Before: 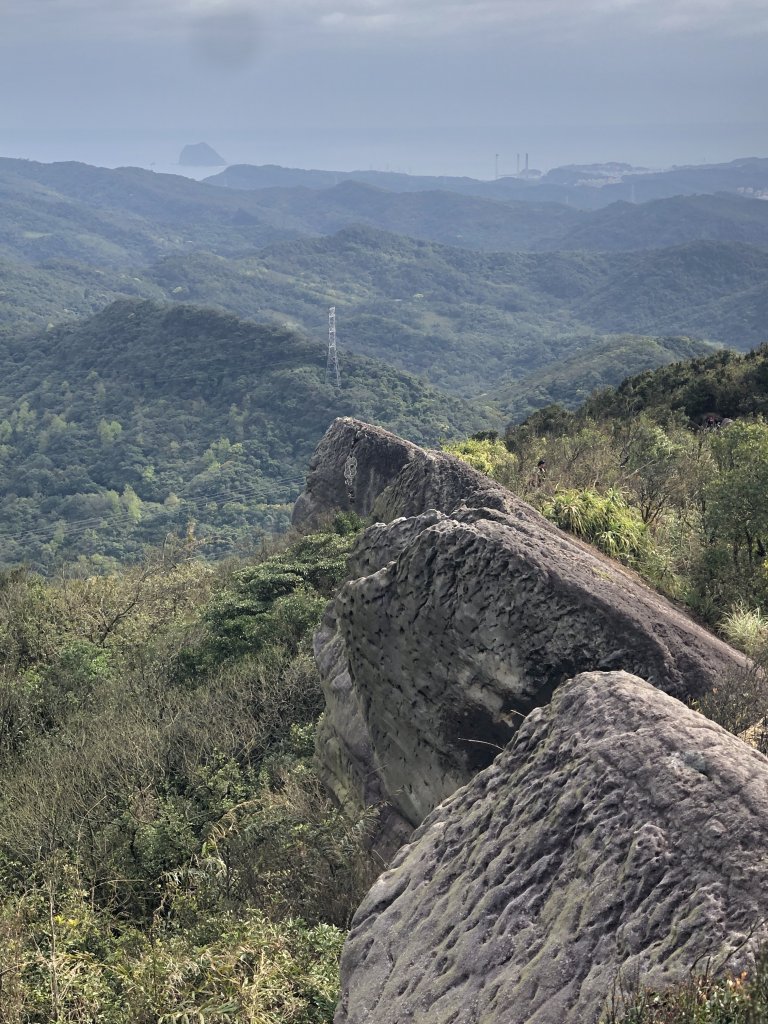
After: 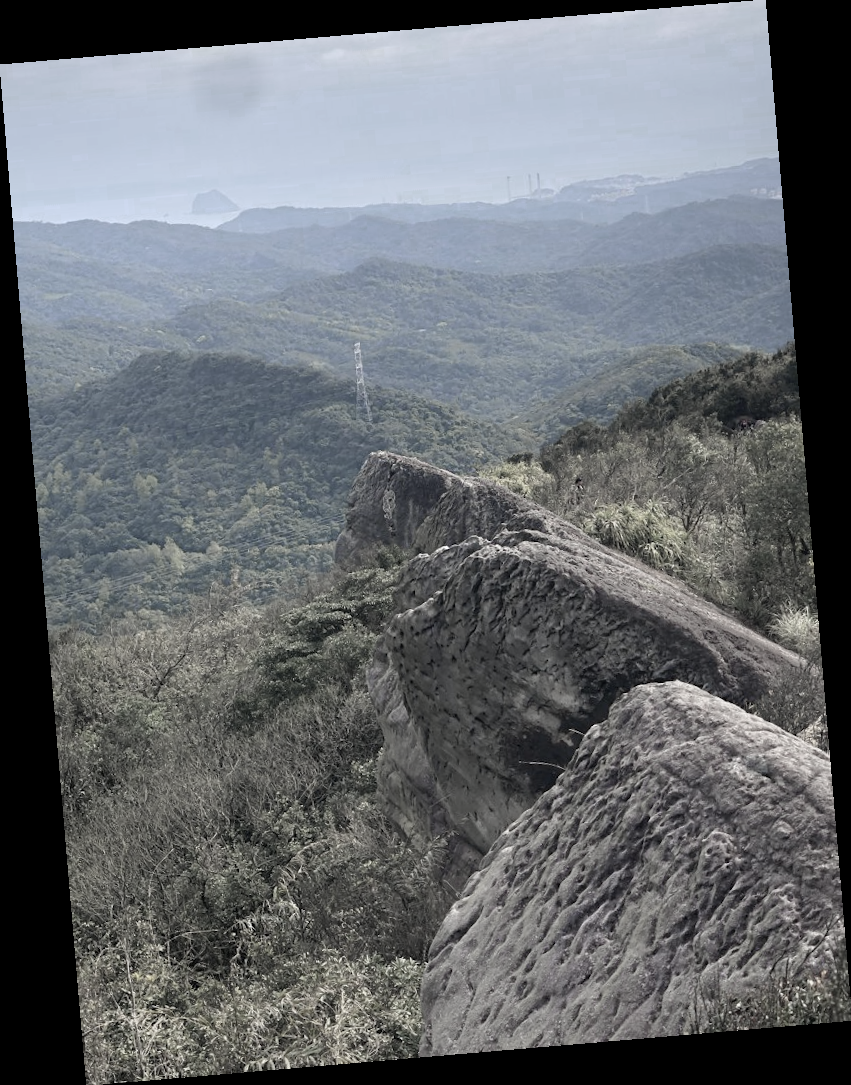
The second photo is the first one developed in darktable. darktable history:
rotate and perspective: rotation -4.86°, automatic cropping off
color zones: curves: ch0 [(0, 0.613) (0.01, 0.613) (0.245, 0.448) (0.498, 0.529) (0.642, 0.665) (0.879, 0.777) (0.99, 0.613)]; ch1 [(0, 0.272) (0.219, 0.127) (0.724, 0.346)]
